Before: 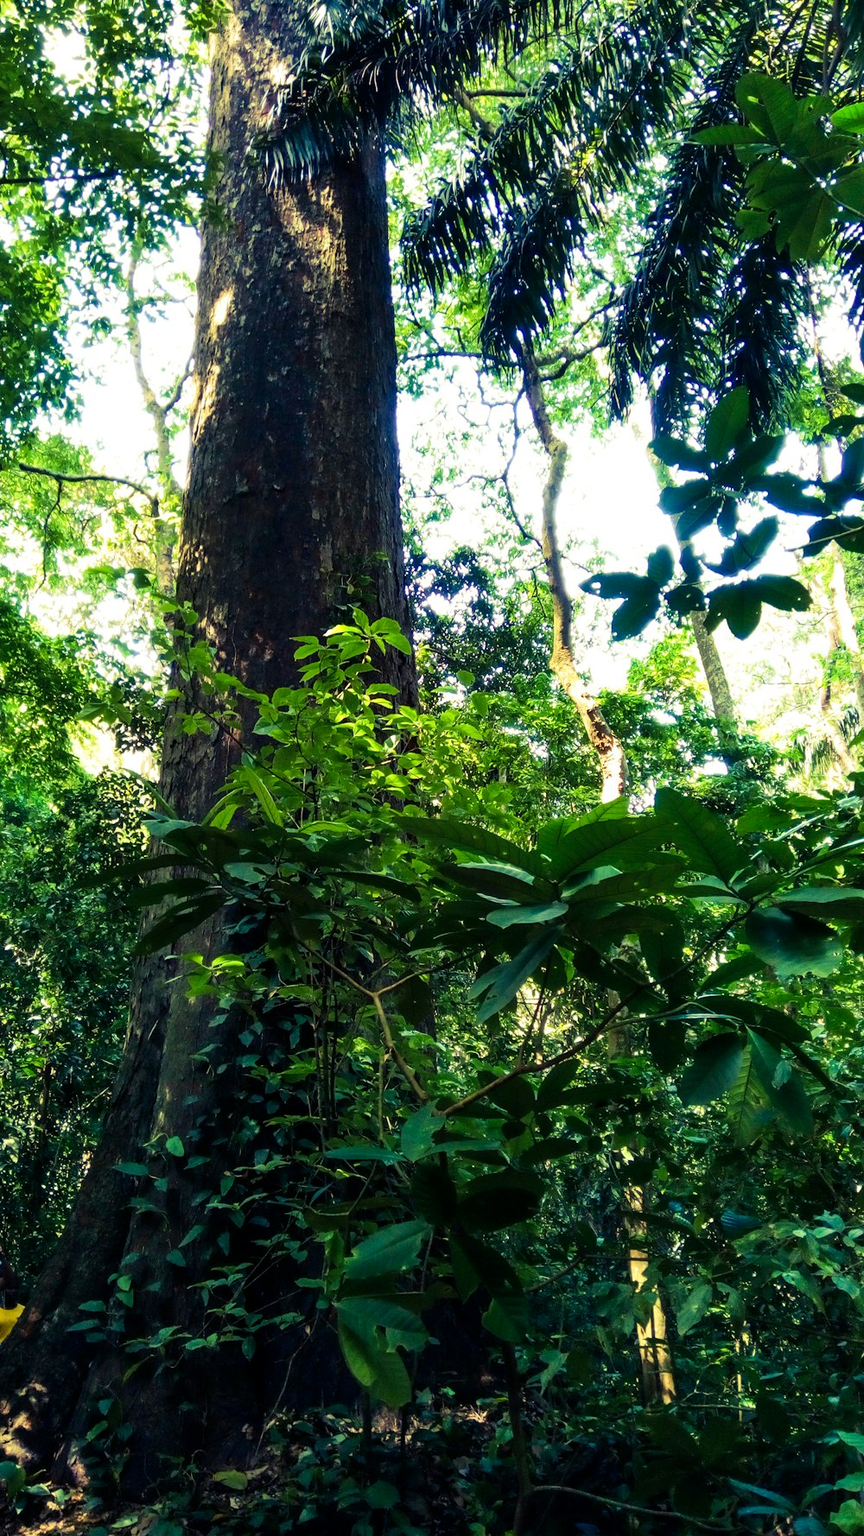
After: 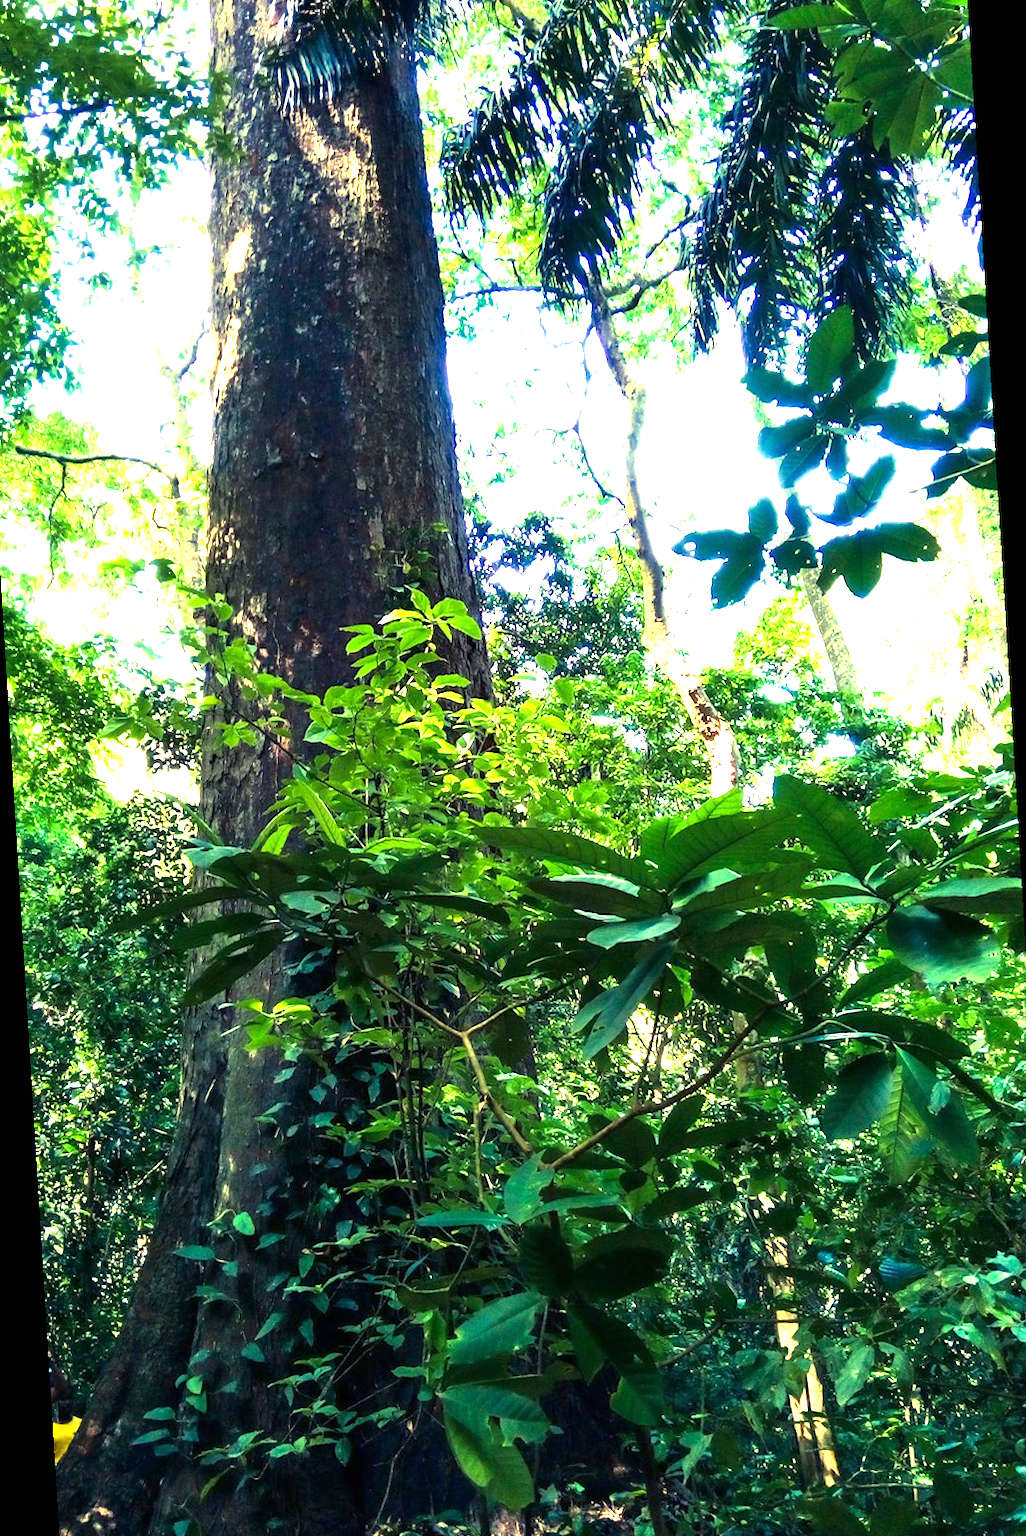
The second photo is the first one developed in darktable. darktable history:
rotate and perspective: rotation -3.52°, crop left 0.036, crop right 0.964, crop top 0.081, crop bottom 0.919
exposure: black level correction 0, exposure 1.5 EV, compensate highlight preservation false
